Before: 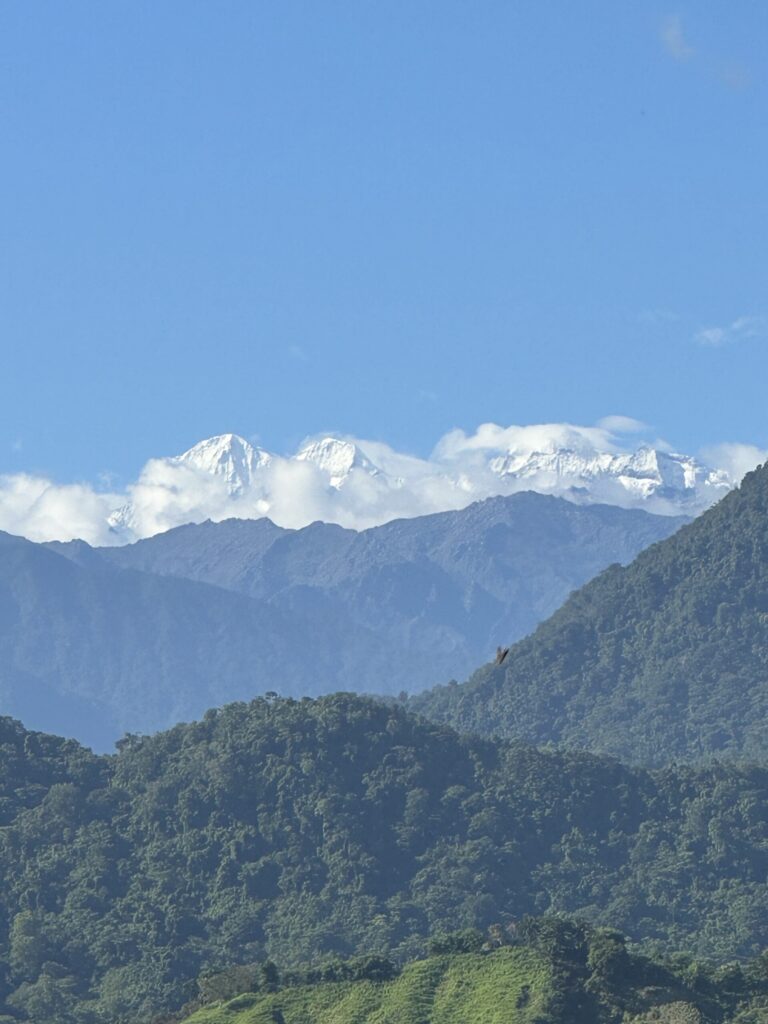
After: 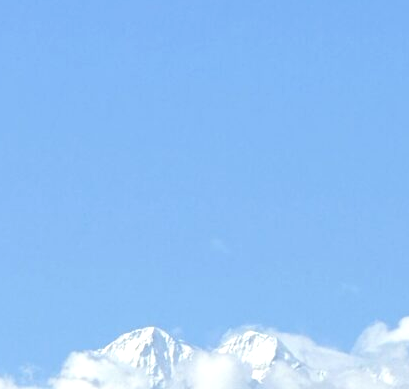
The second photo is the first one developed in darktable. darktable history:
tone equalizer: -8 EV -0.001 EV, -7 EV 0.003 EV, -6 EV -0.002 EV, -5 EV -0.011 EV, -4 EV -0.06 EV, -3 EV -0.204 EV, -2 EV -0.237 EV, -1 EV 0.113 EV, +0 EV 0.329 EV
crop: left 10.272%, top 10.495%, right 36.364%, bottom 51.45%
